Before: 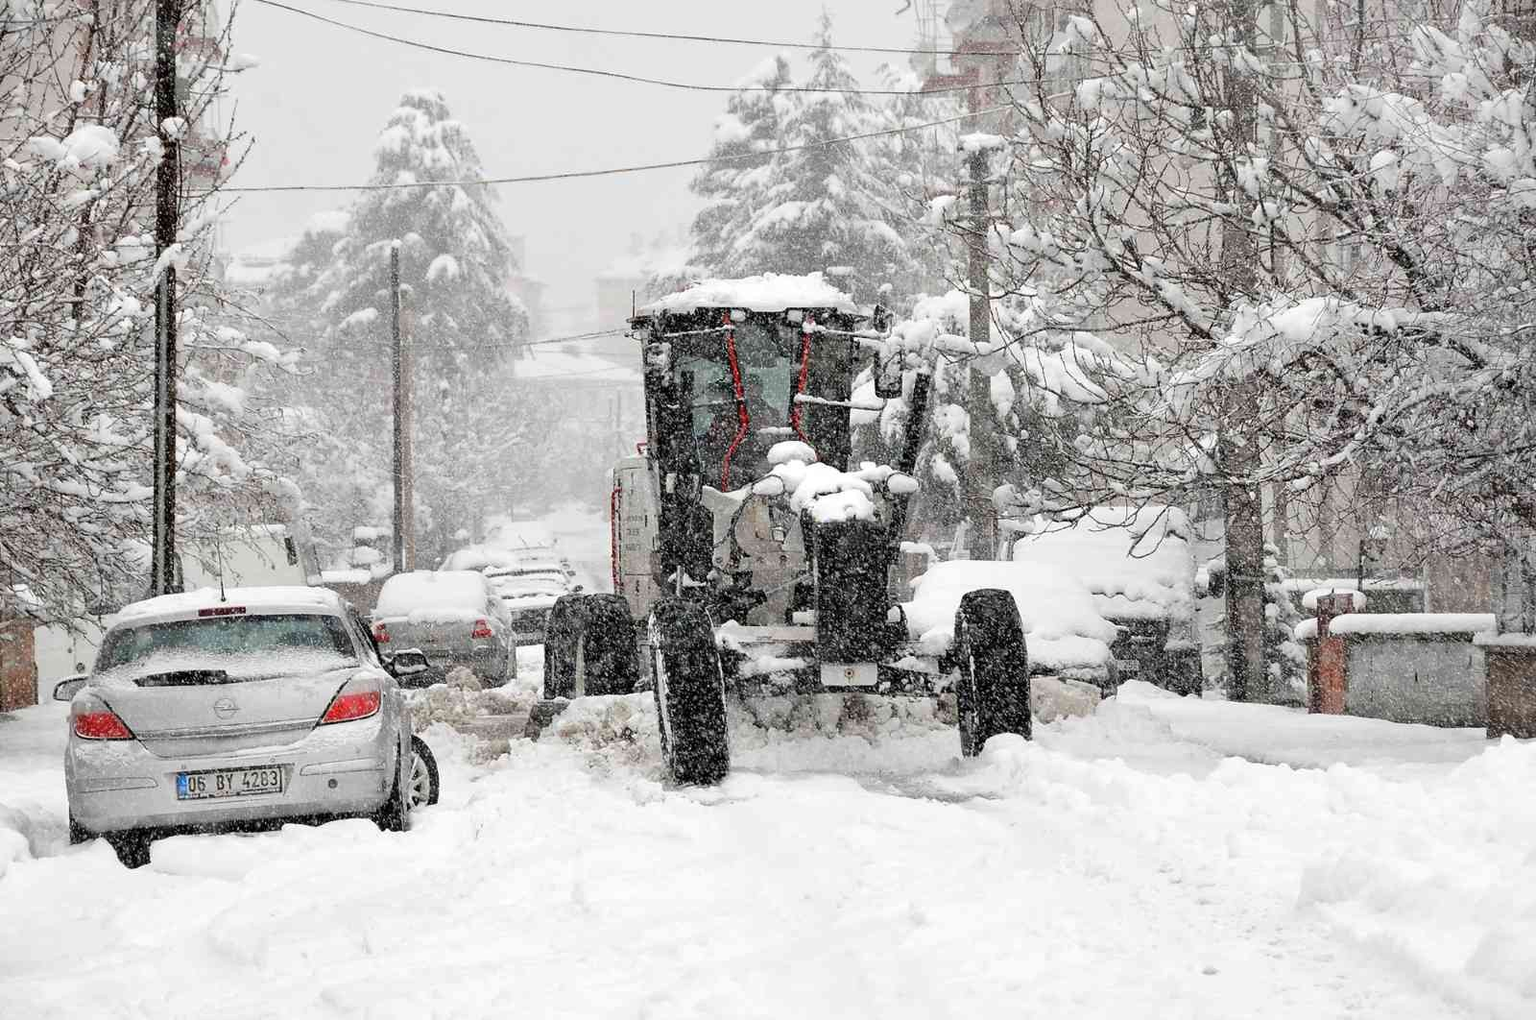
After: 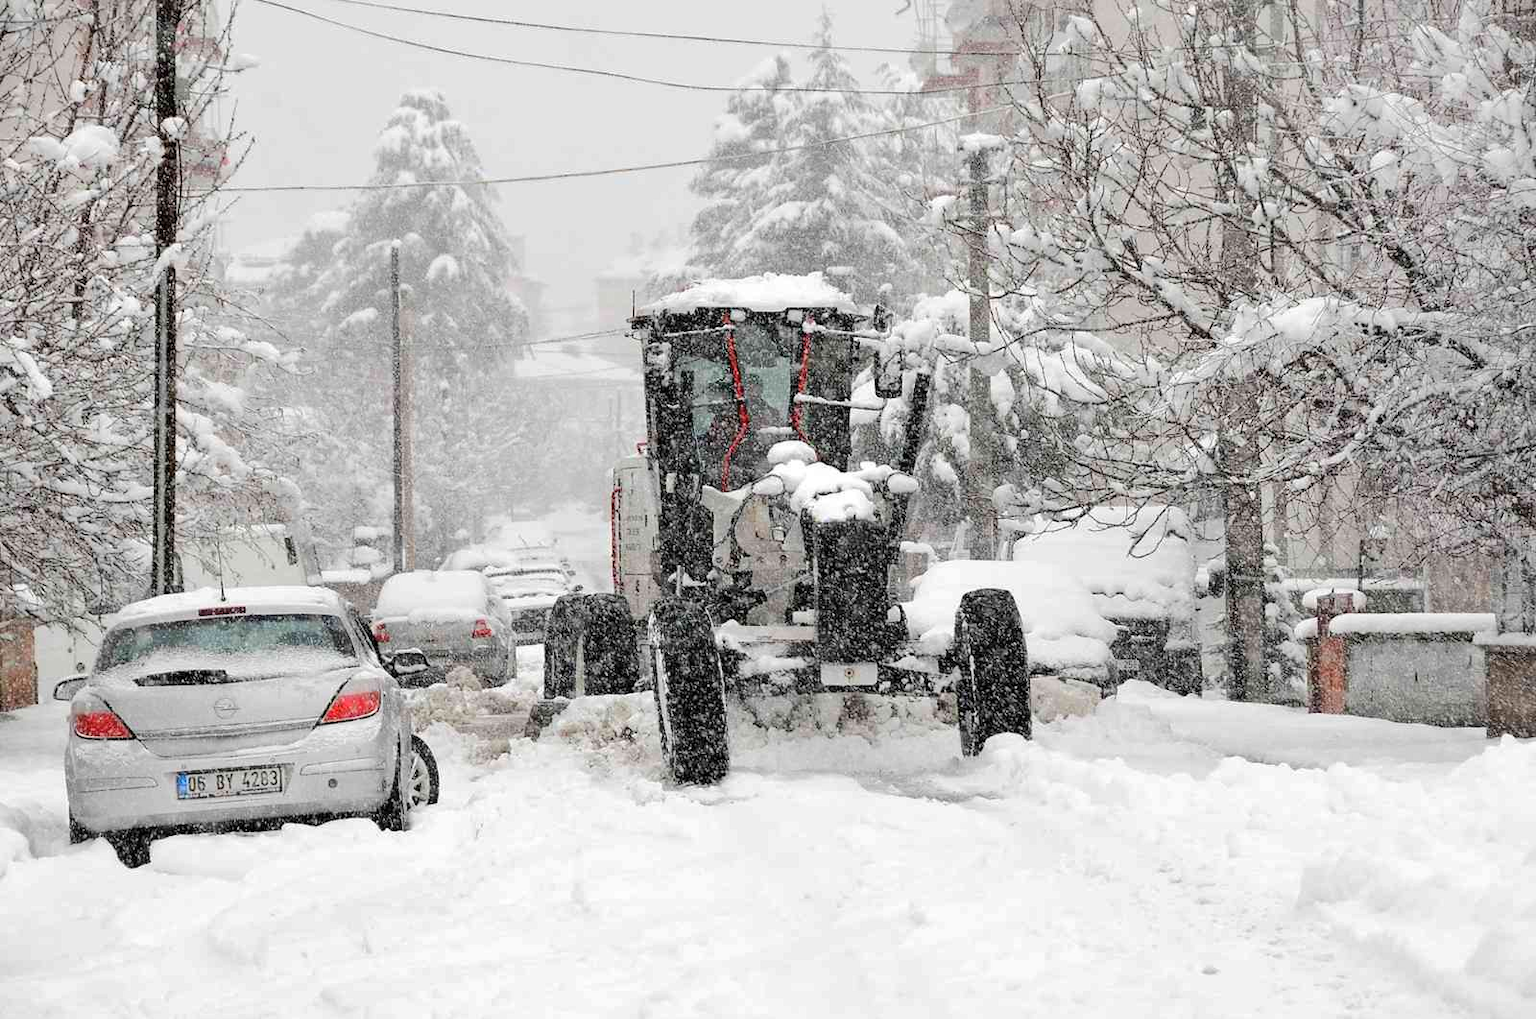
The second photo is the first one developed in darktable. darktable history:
base curve: curves: ch0 [(0, 0) (0.262, 0.32) (0.722, 0.705) (1, 1)]
